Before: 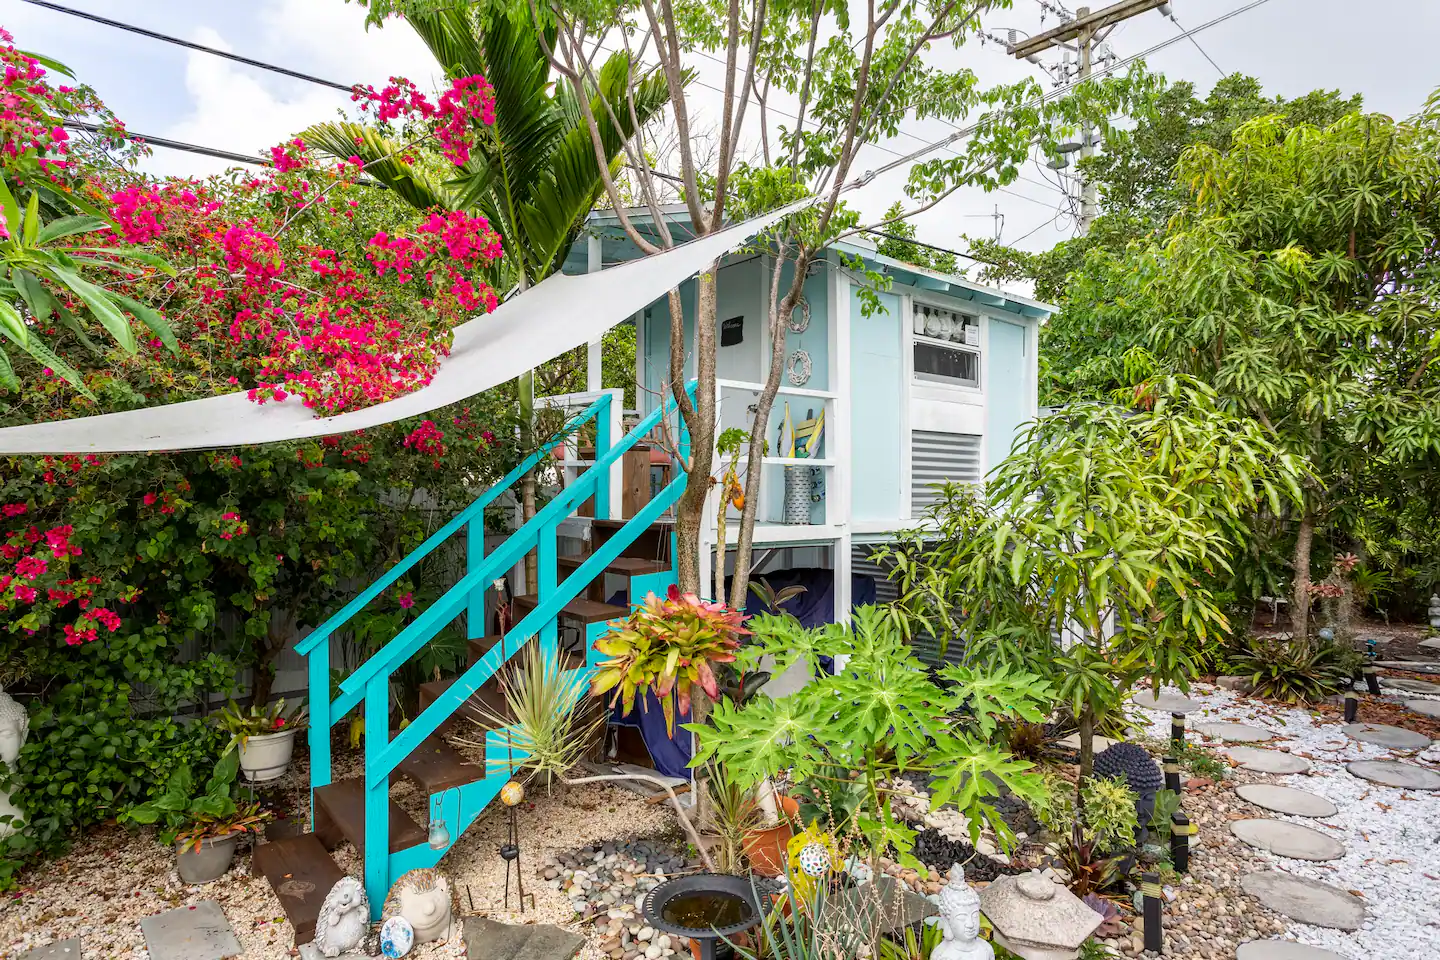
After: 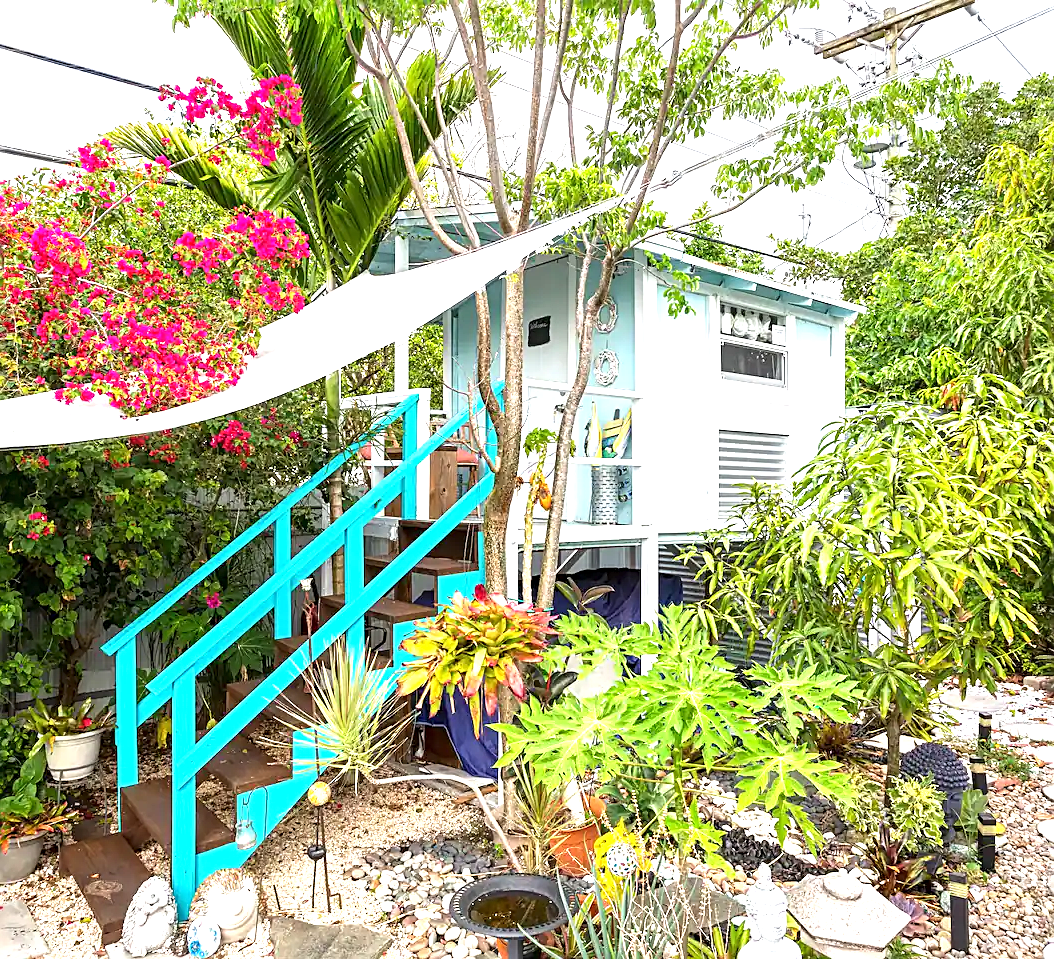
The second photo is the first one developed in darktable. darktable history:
crop: left 13.443%, right 13.31%
exposure: black level correction 0, exposure 1.125 EV, compensate exposure bias true, compensate highlight preservation false
sharpen: on, module defaults
